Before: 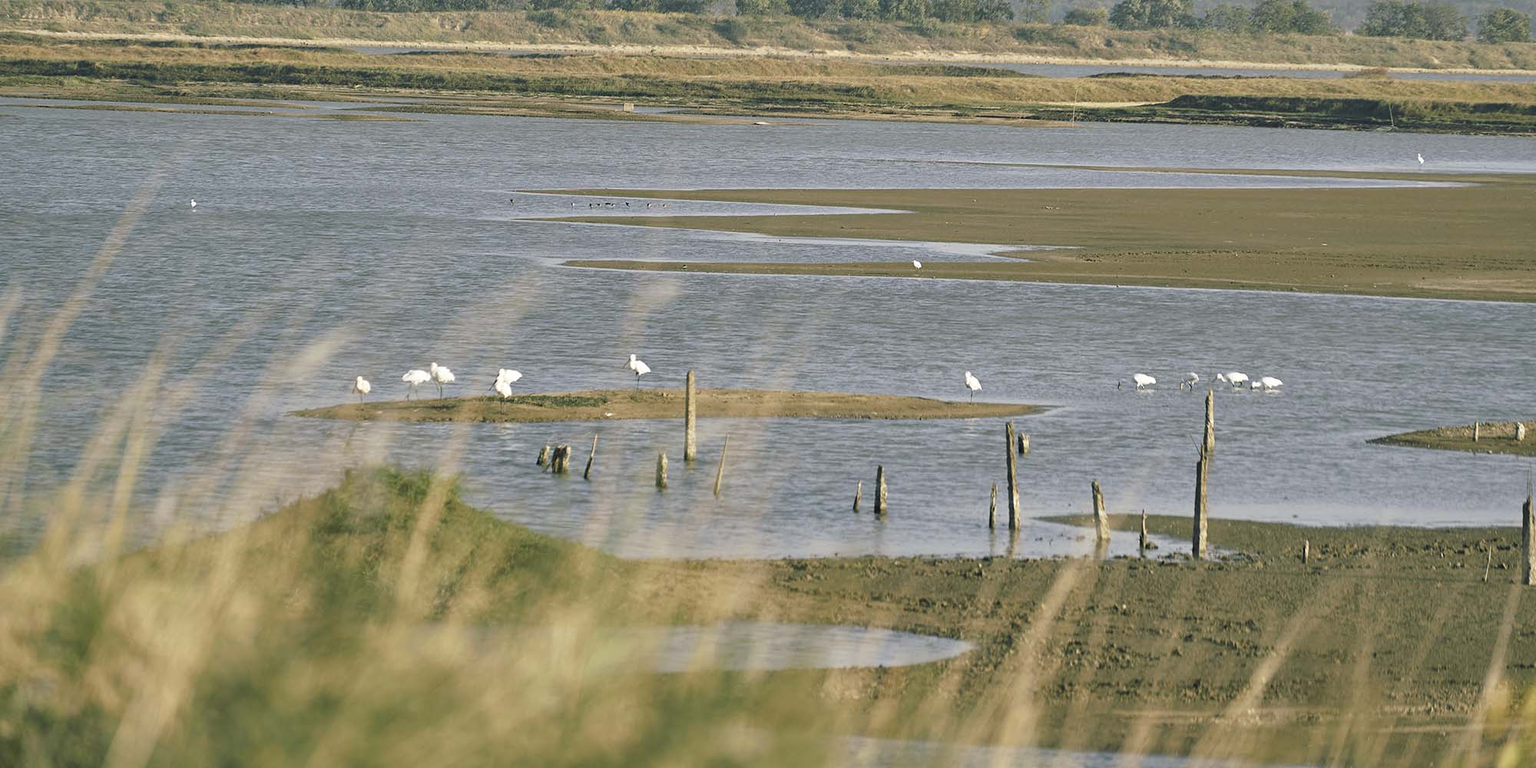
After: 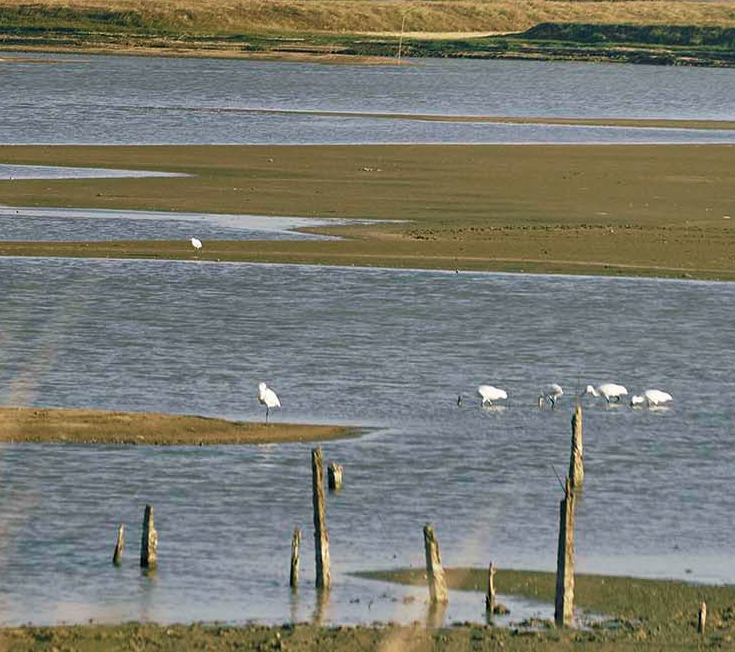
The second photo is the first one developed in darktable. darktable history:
crop and rotate: left 49.931%, top 10.145%, right 13.281%, bottom 24.576%
local contrast: highlights 102%, shadows 98%, detail 120%, midtone range 0.2
shadows and highlights: radius 123.49, shadows 98.8, white point adjustment -2.86, highlights -98.17, soften with gaussian
velvia: on, module defaults
